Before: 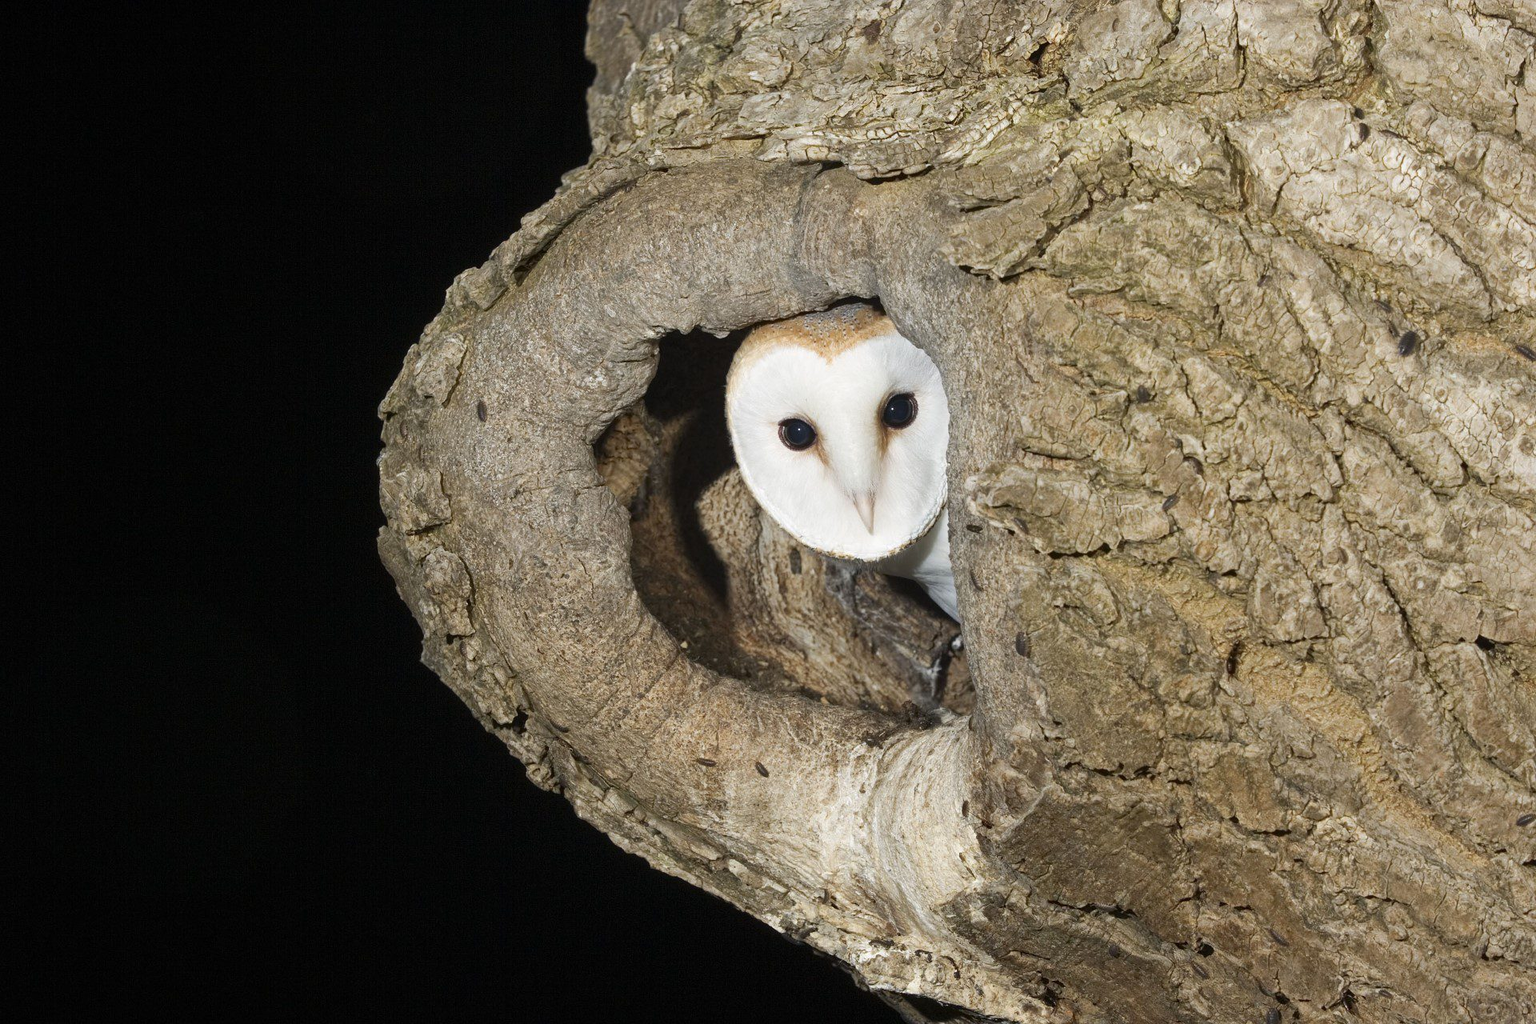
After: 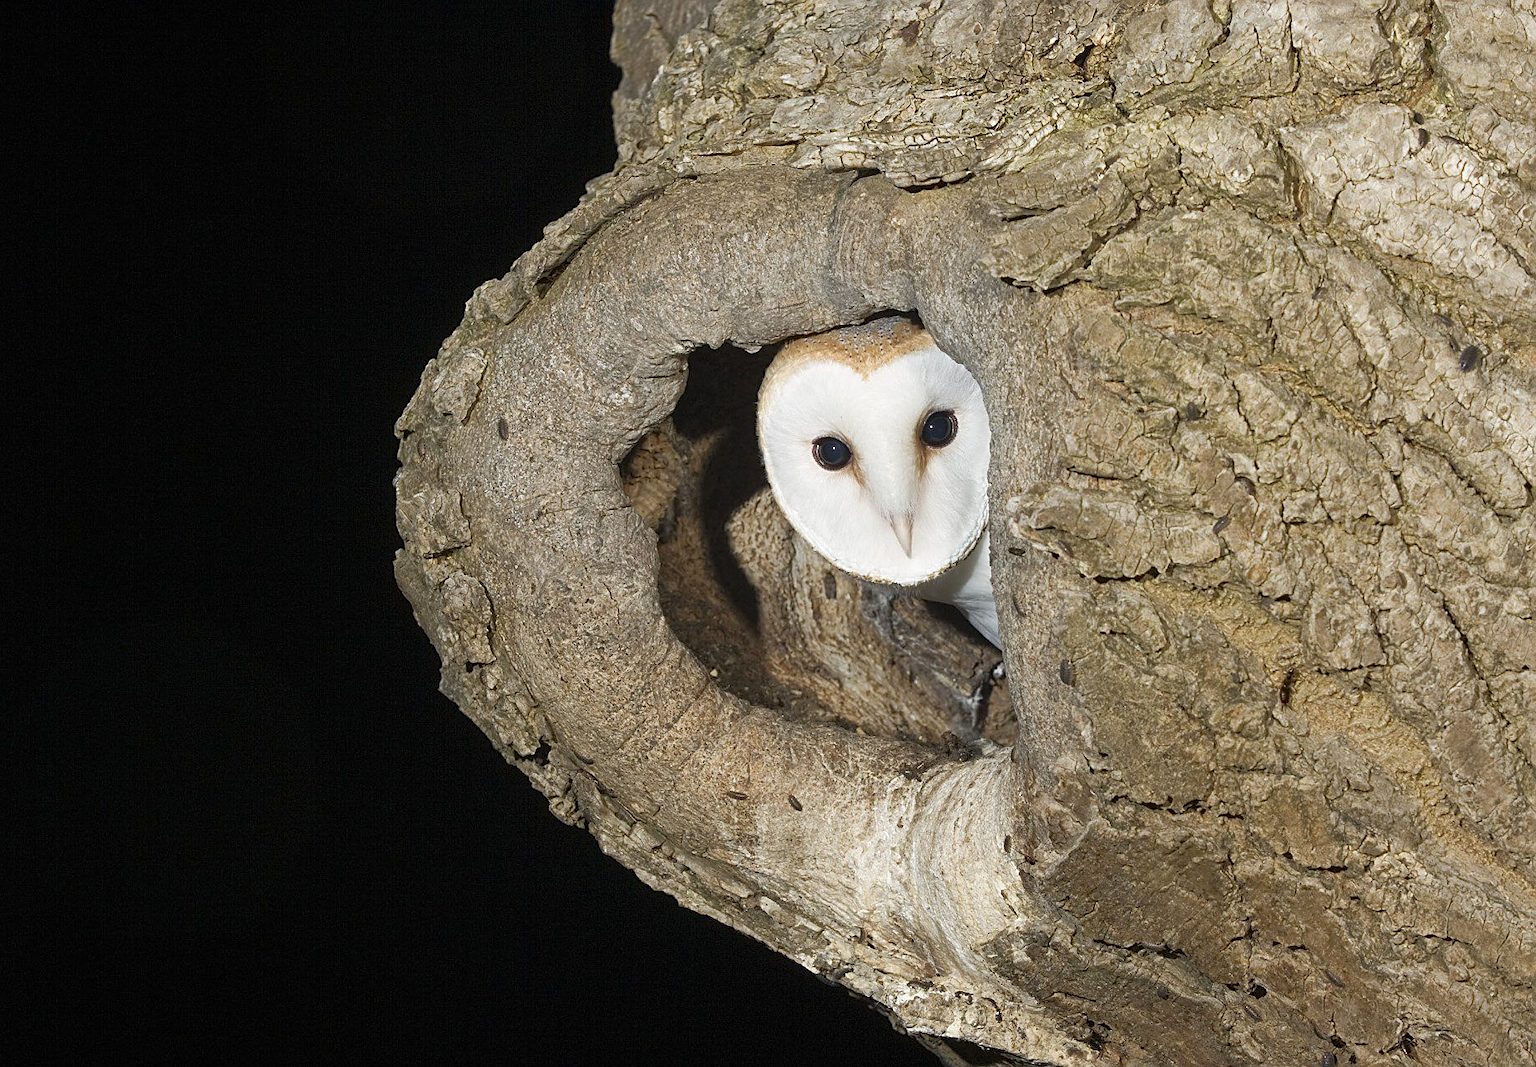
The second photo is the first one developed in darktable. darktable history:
sharpen: on, module defaults
crop: right 4.126%, bottom 0.031%
rgb curve: curves: ch0 [(0, 0) (0.053, 0.068) (0.122, 0.128) (1, 1)]
